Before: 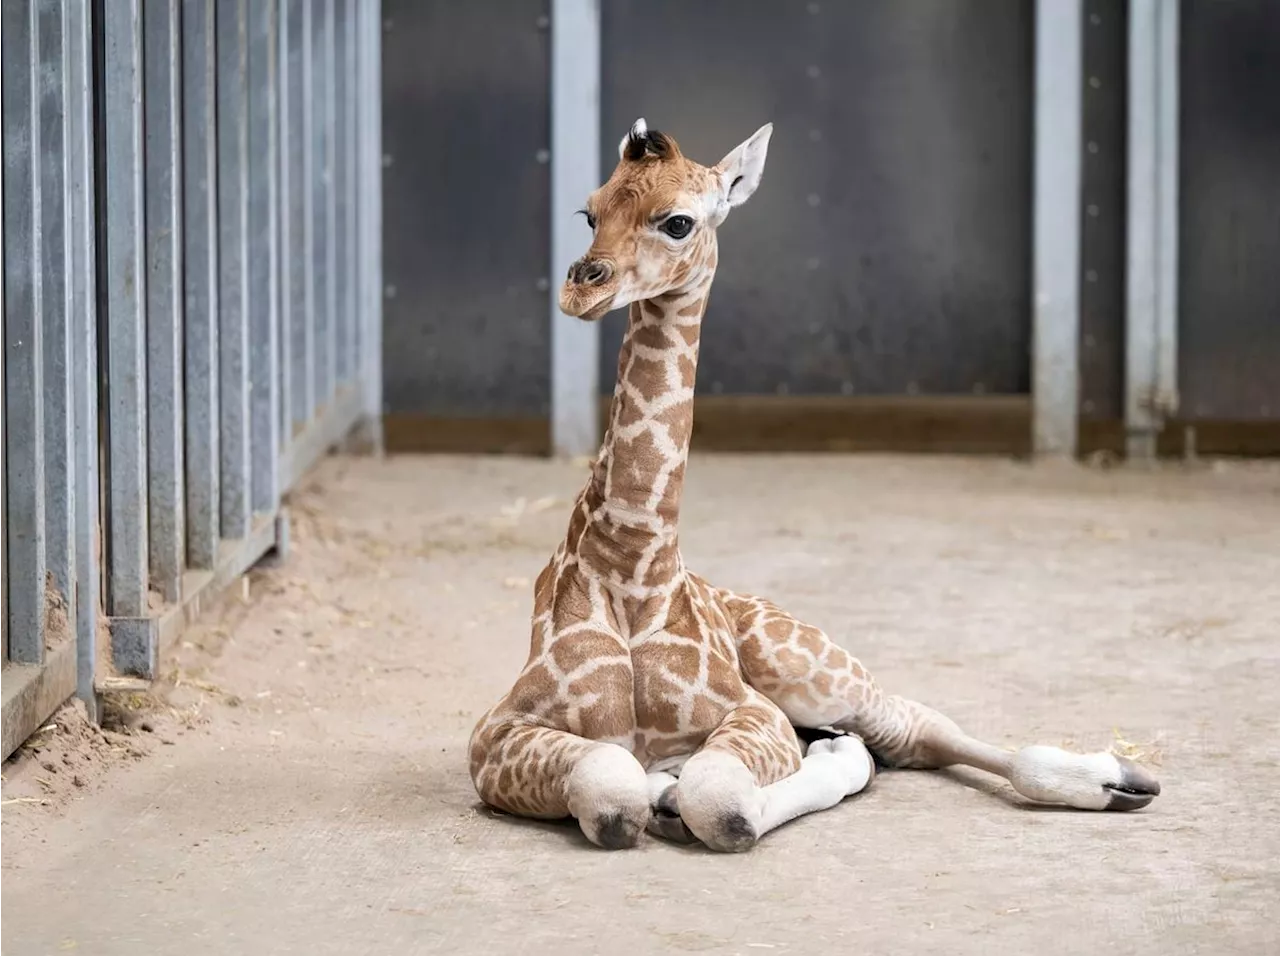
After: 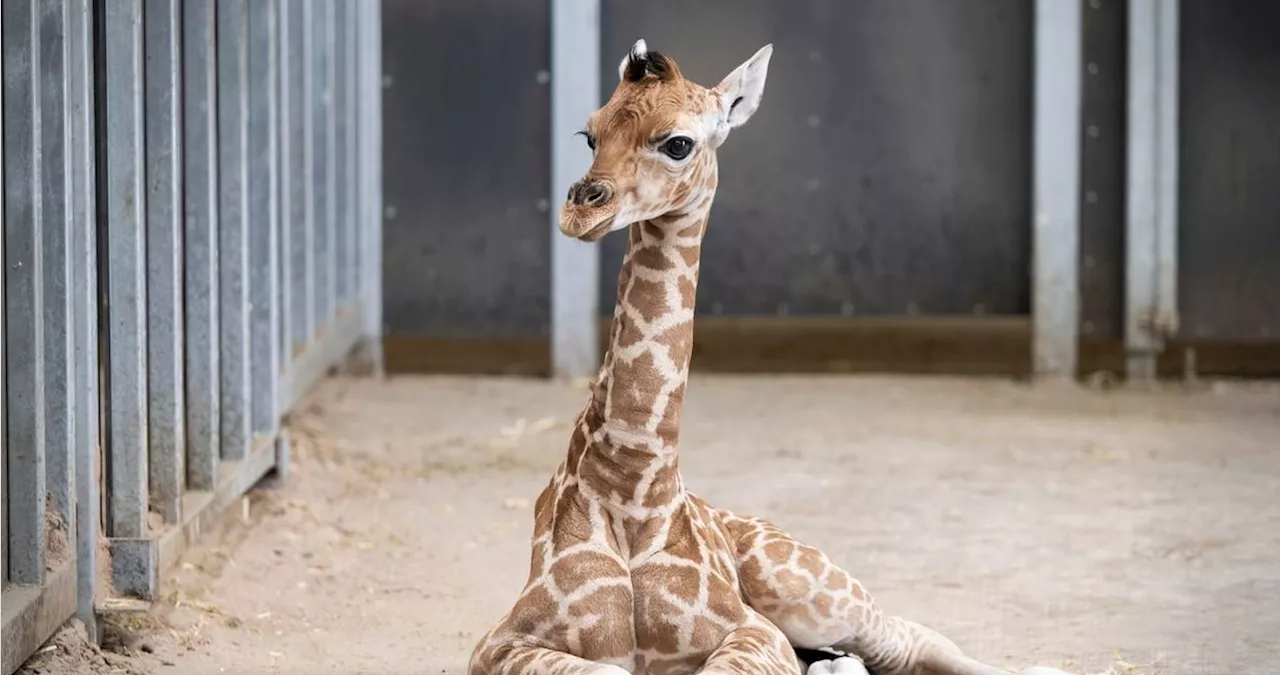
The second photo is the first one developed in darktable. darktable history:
vignetting: on, module defaults
crop and rotate: top 8.293%, bottom 20.996%
